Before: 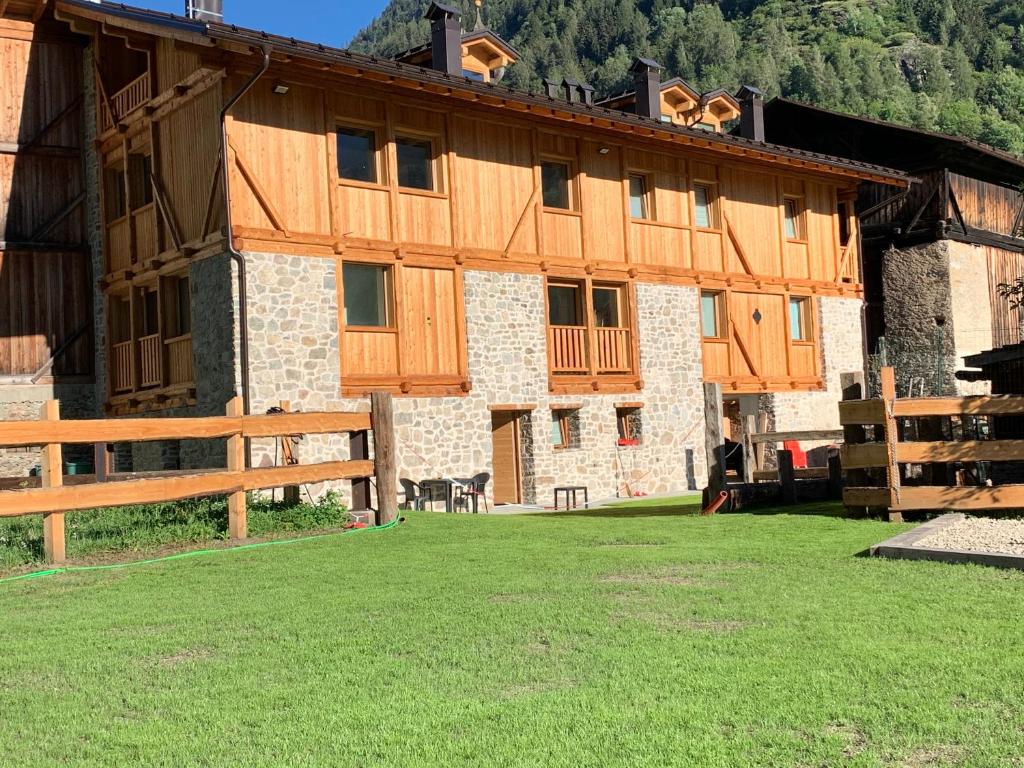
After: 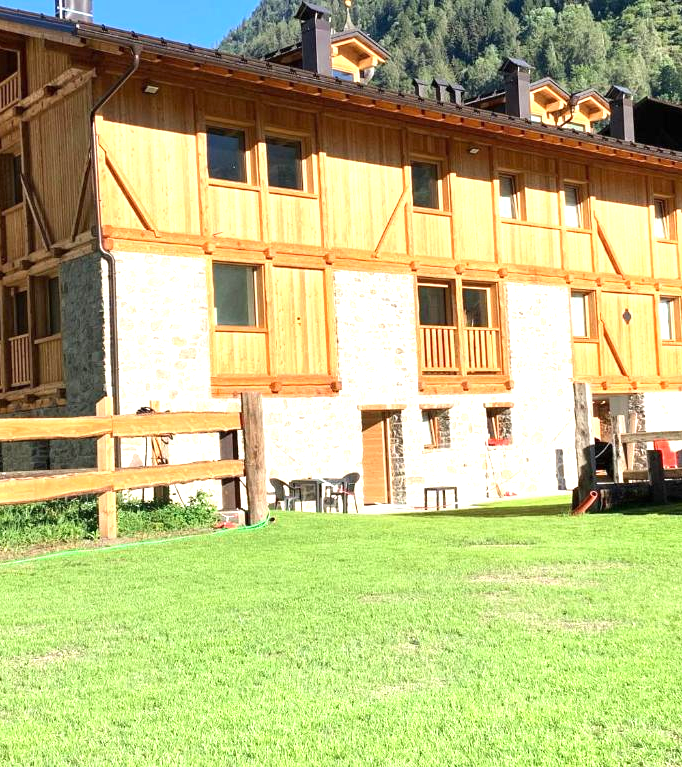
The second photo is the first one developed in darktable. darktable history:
crop and rotate: left 12.722%, right 20.604%
exposure: black level correction 0, exposure 1.102 EV, compensate highlight preservation false
